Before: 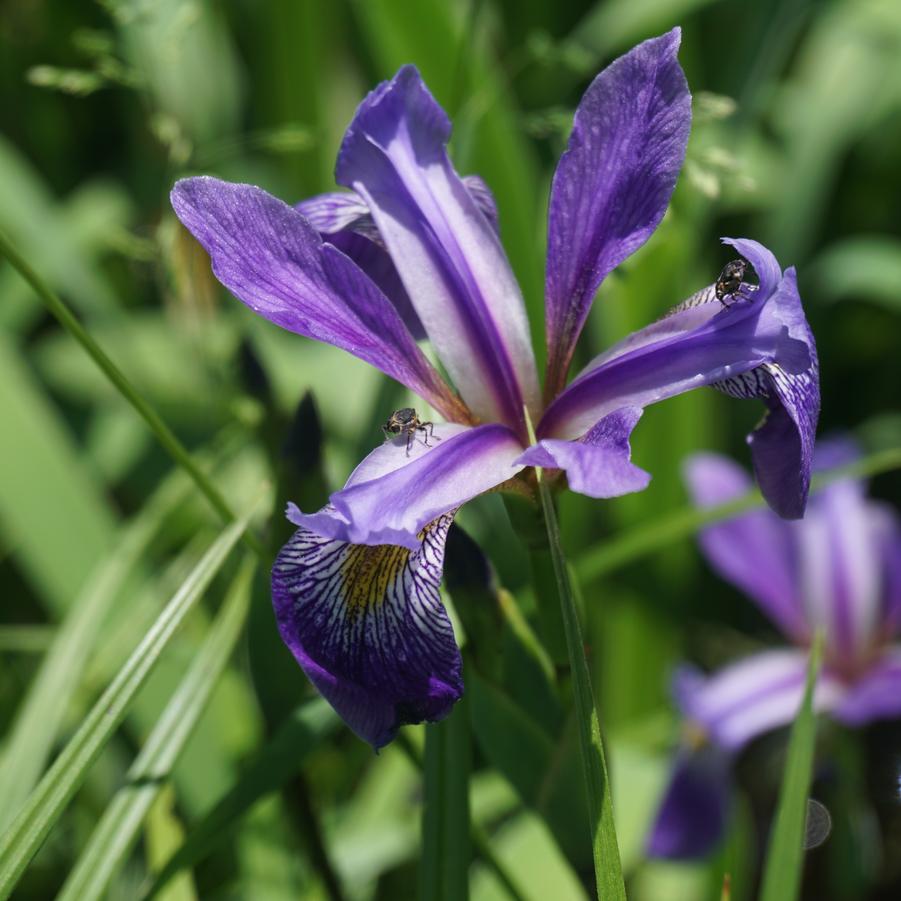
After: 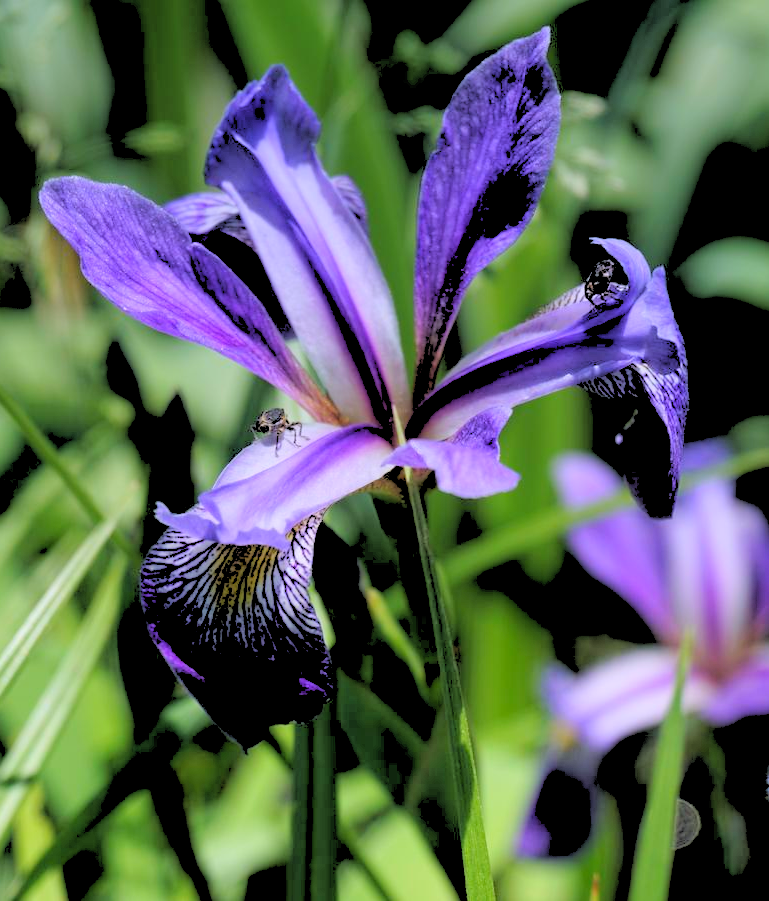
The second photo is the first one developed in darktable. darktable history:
crop and rotate: left 14.584%
rgb levels: levels [[0.027, 0.429, 0.996], [0, 0.5, 1], [0, 0.5, 1]]
contrast brightness saturation: contrast 0.03, brightness 0.06, saturation 0.13
exposure: exposure 0.081 EV, compensate highlight preservation false
graduated density: hue 238.83°, saturation 50%
